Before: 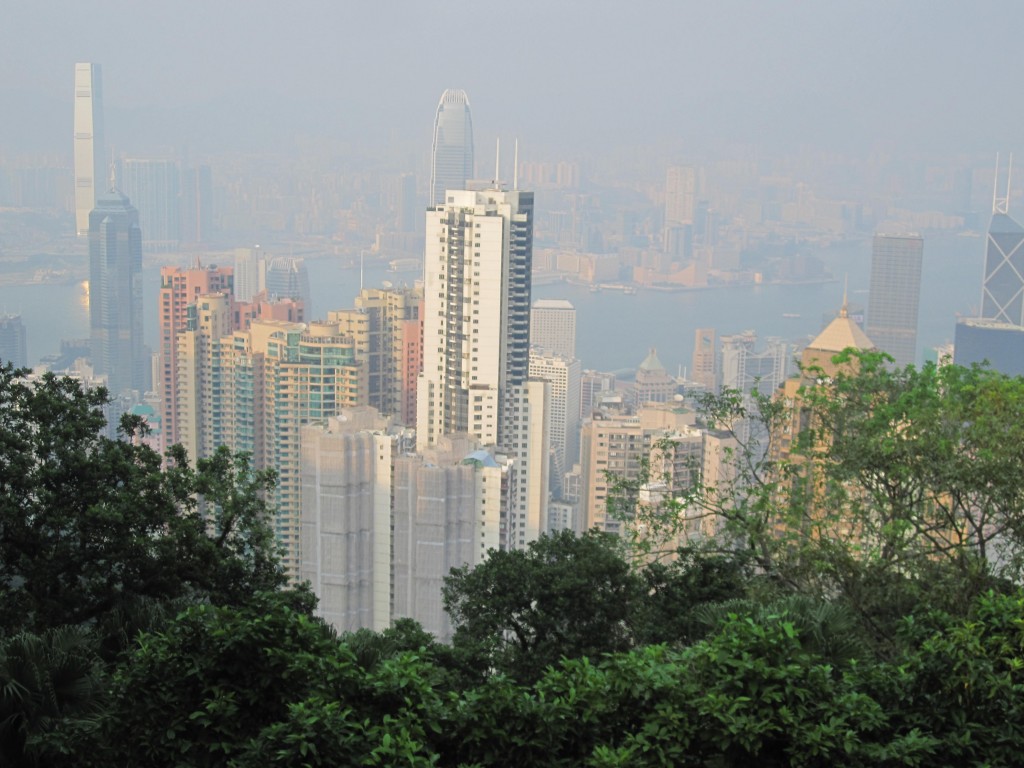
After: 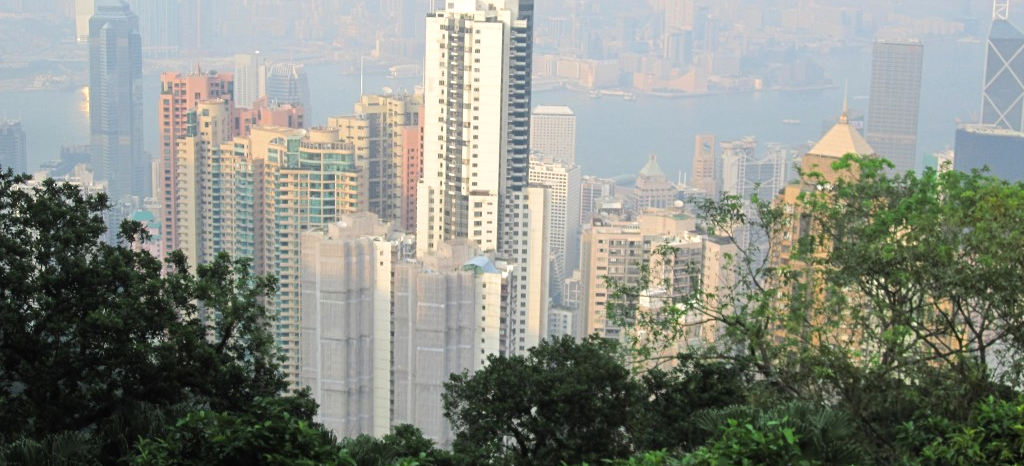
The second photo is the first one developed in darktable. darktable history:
tone equalizer: -8 EV -0.417 EV, -7 EV -0.389 EV, -6 EV -0.333 EV, -5 EV -0.222 EV, -3 EV 0.222 EV, -2 EV 0.333 EV, -1 EV 0.389 EV, +0 EV 0.417 EV, edges refinement/feathering 500, mask exposure compensation -1.57 EV, preserve details no
crop and rotate: top 25.357%, bottom 13.942%
